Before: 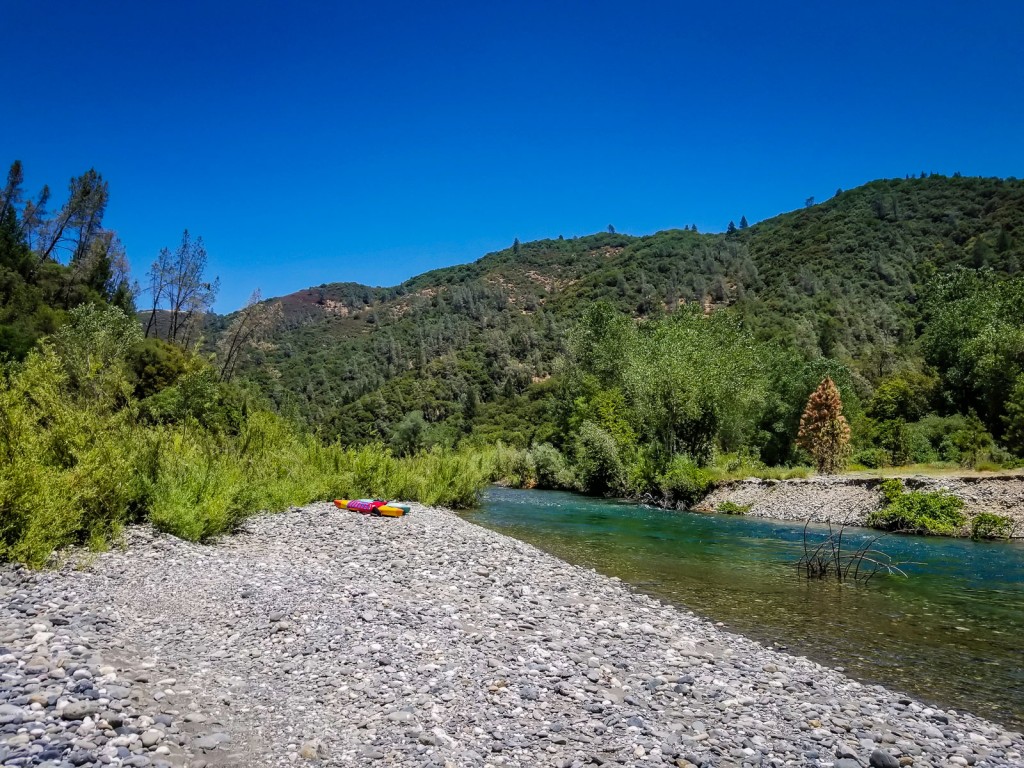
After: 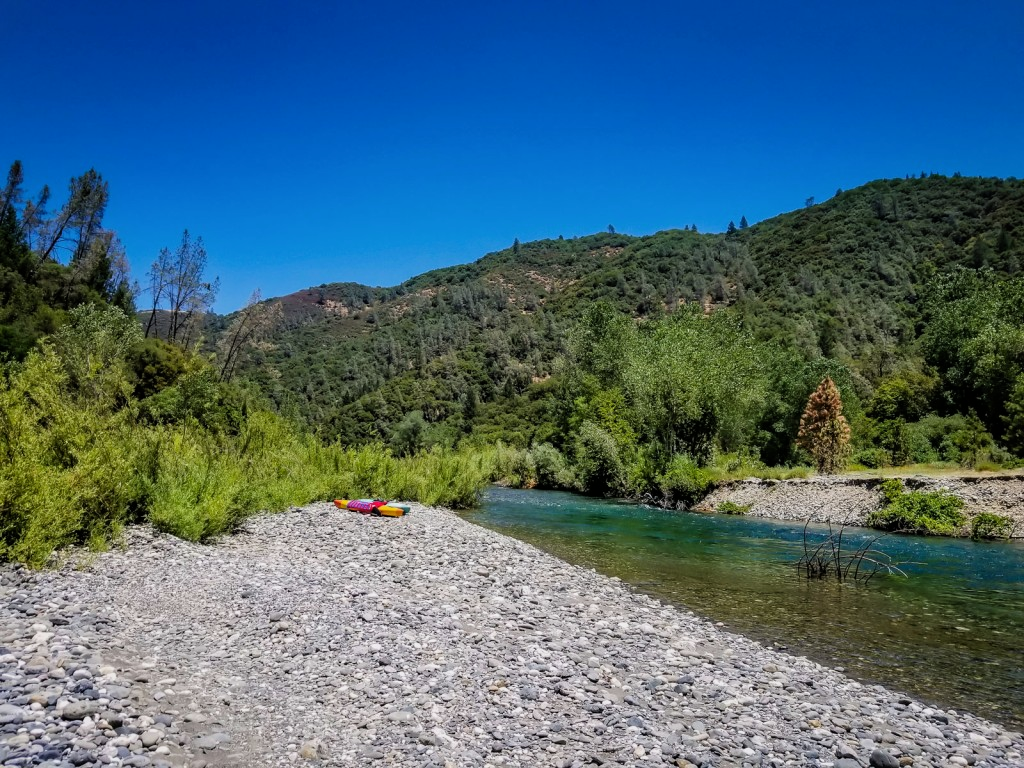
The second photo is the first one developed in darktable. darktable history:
white balance: emerald 1
filmic rgb: black relative exposure -9.5 EV, white relative exposure 3.02 EV, hardness 6.12
vignetting: fall-off start 116.67%, fall-off radius 59.26%, brightness -0.31, saturation -0.056
color correction: highlights a* -0.182, highlights b* -0.124
